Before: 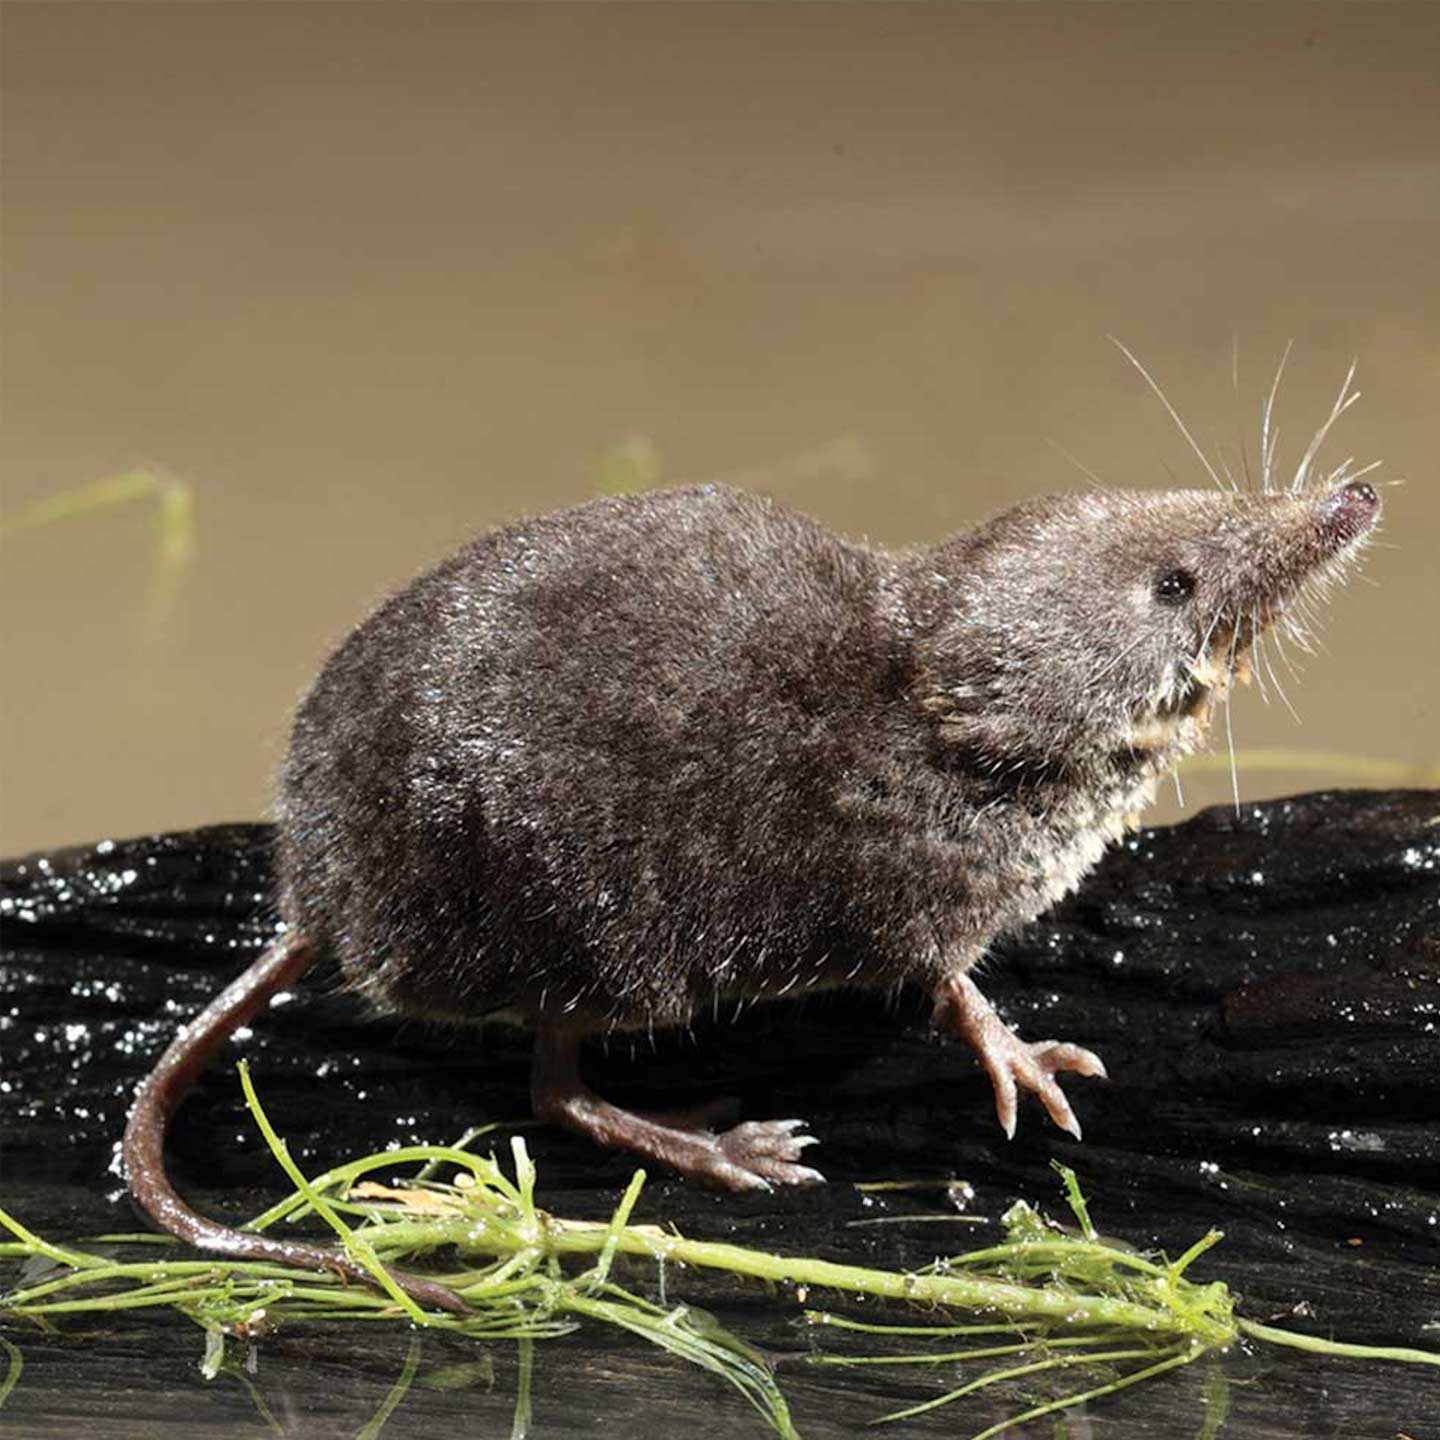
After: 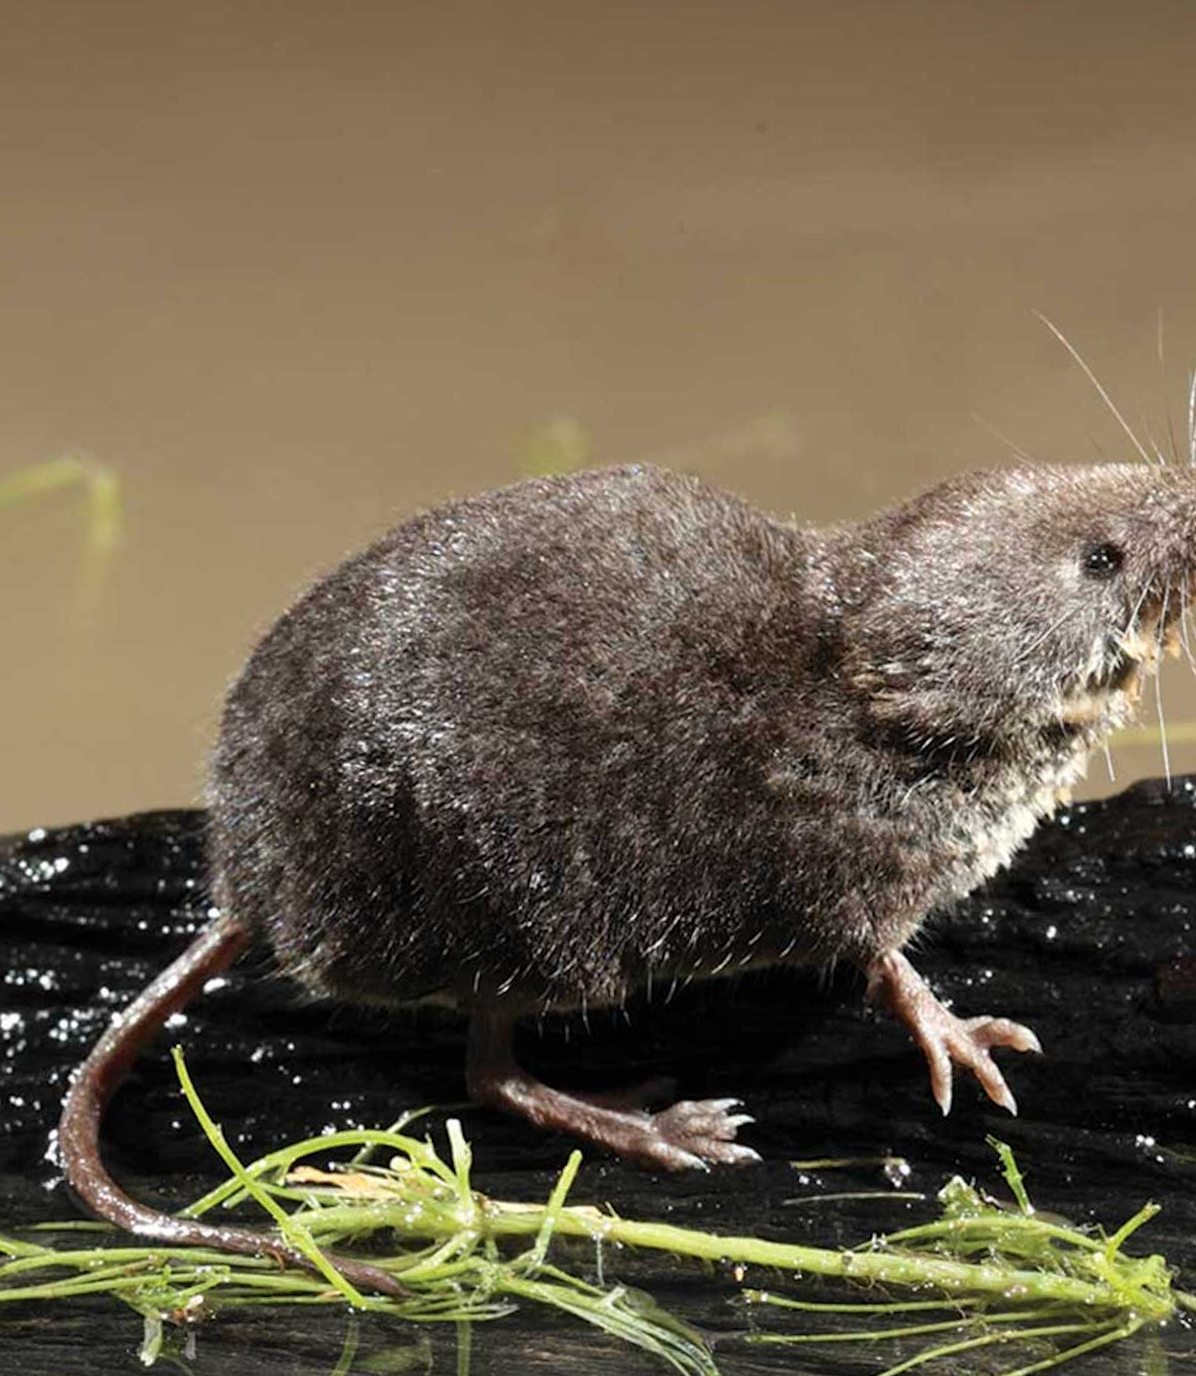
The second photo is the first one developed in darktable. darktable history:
crop and rotate: angle 0.756°, left 4.293%, top 0.763%, right 11.531%, bottom 2.385%
